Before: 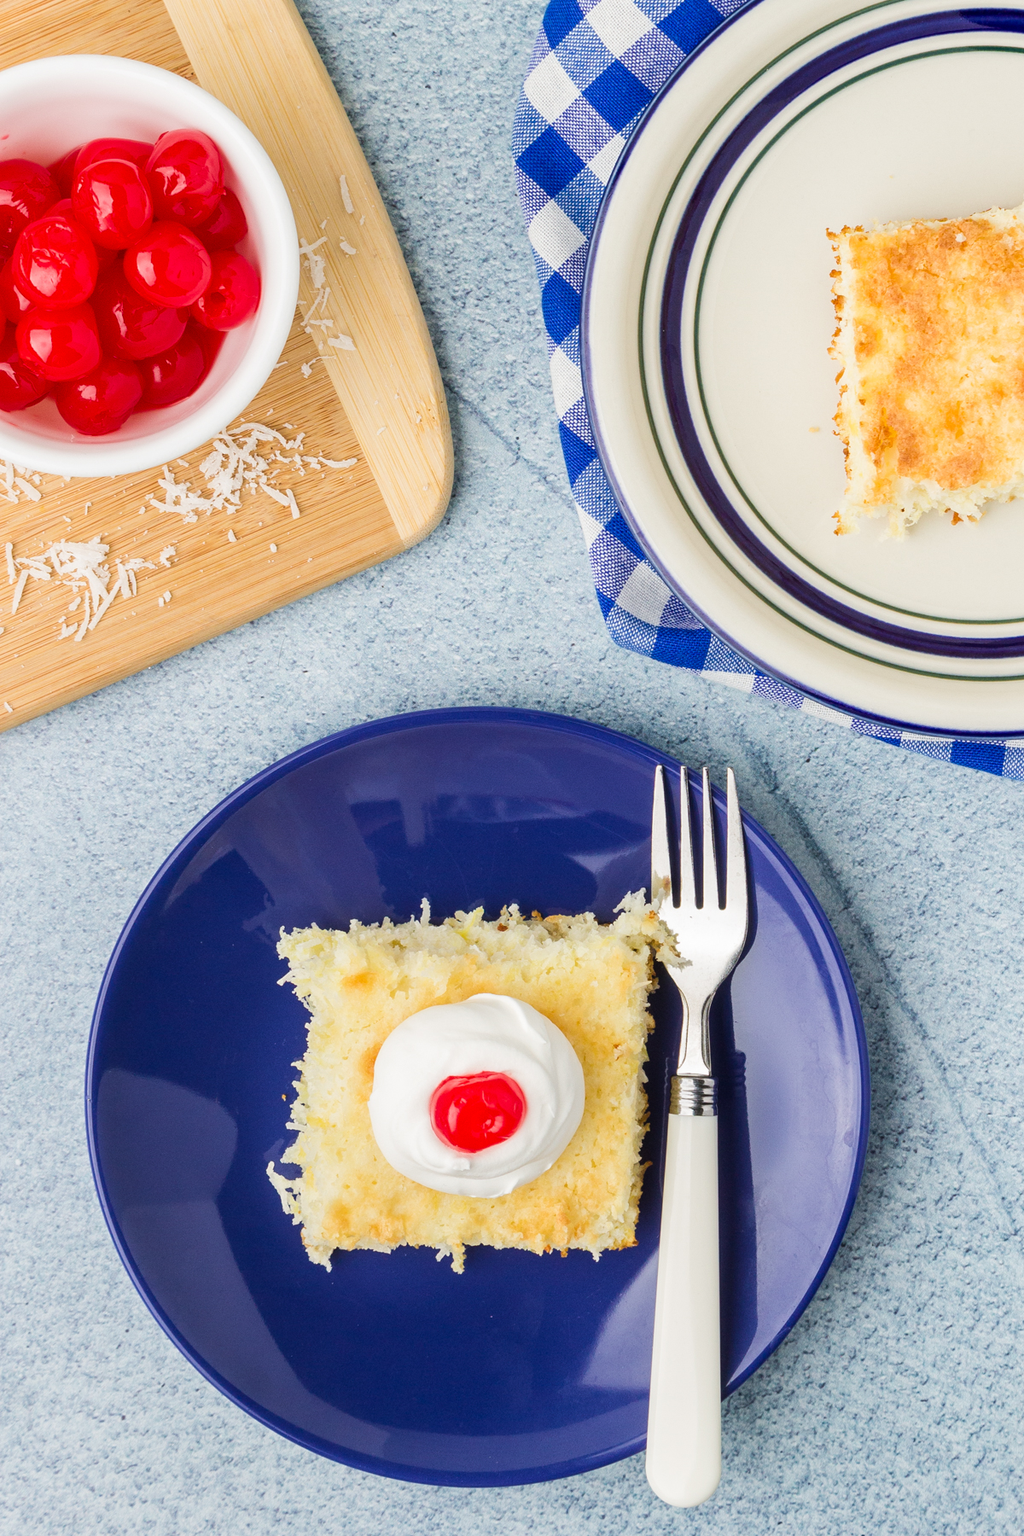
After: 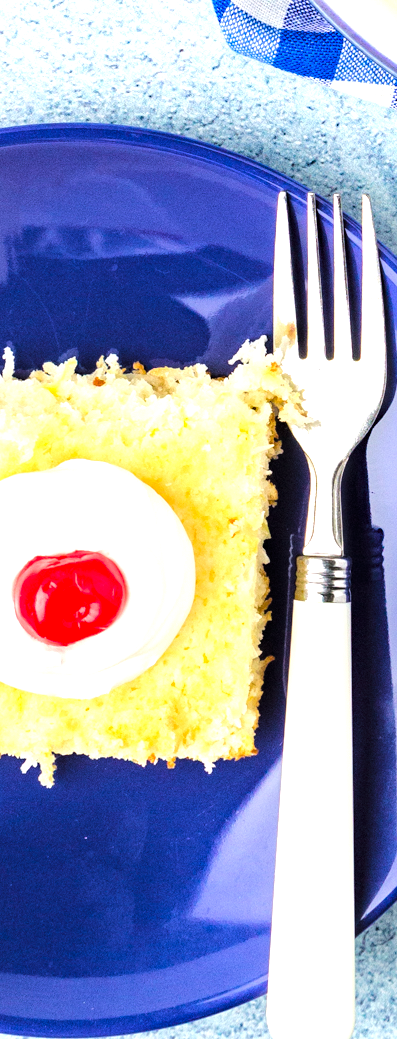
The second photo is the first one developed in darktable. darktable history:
haze removal: strength 0.25, distance 0.25, compatibility mode true, adaptive false
crop: left 40.878%, top 39.176%, right 25.993%, bottom 3.081%
exposure: exposure 1 EV, compensate highlight preservation false
tone curve: curves: ch0 [(0, 0) (0.004, 0) (0.133, 0.076) (0.325, 0.362) (0.879, 0.885) (1, 1)], color space Lab, linked channels, preserve colors none
